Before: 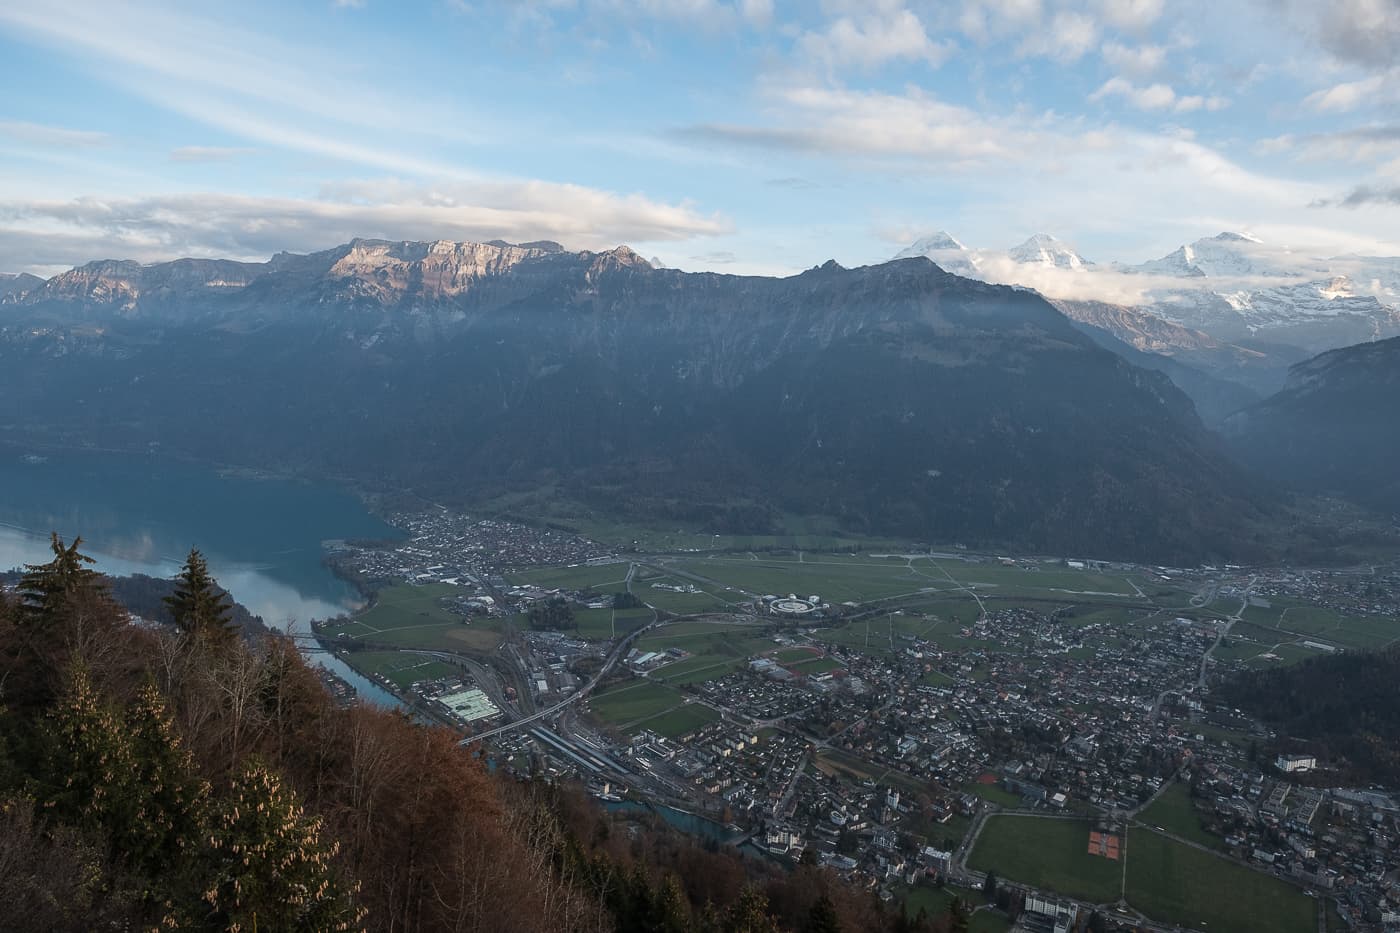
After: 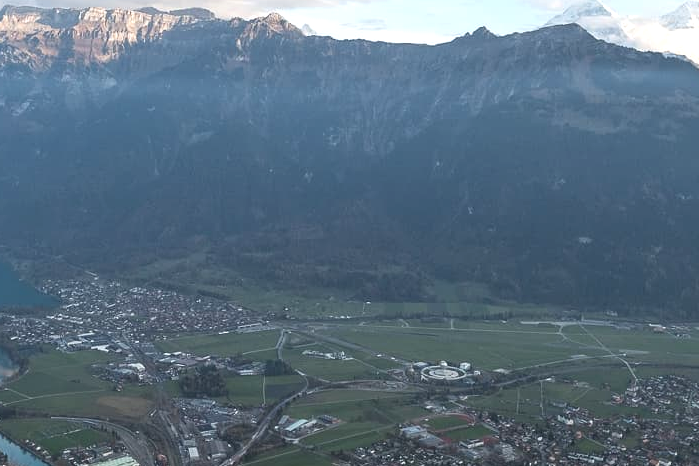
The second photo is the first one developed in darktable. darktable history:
exposure: black level correction 0, exposure 0.5 EV, compensate exposure bias true, compensate highlight preservation false
crop: left 25%, top 25%, right 25%, bottom 25%
